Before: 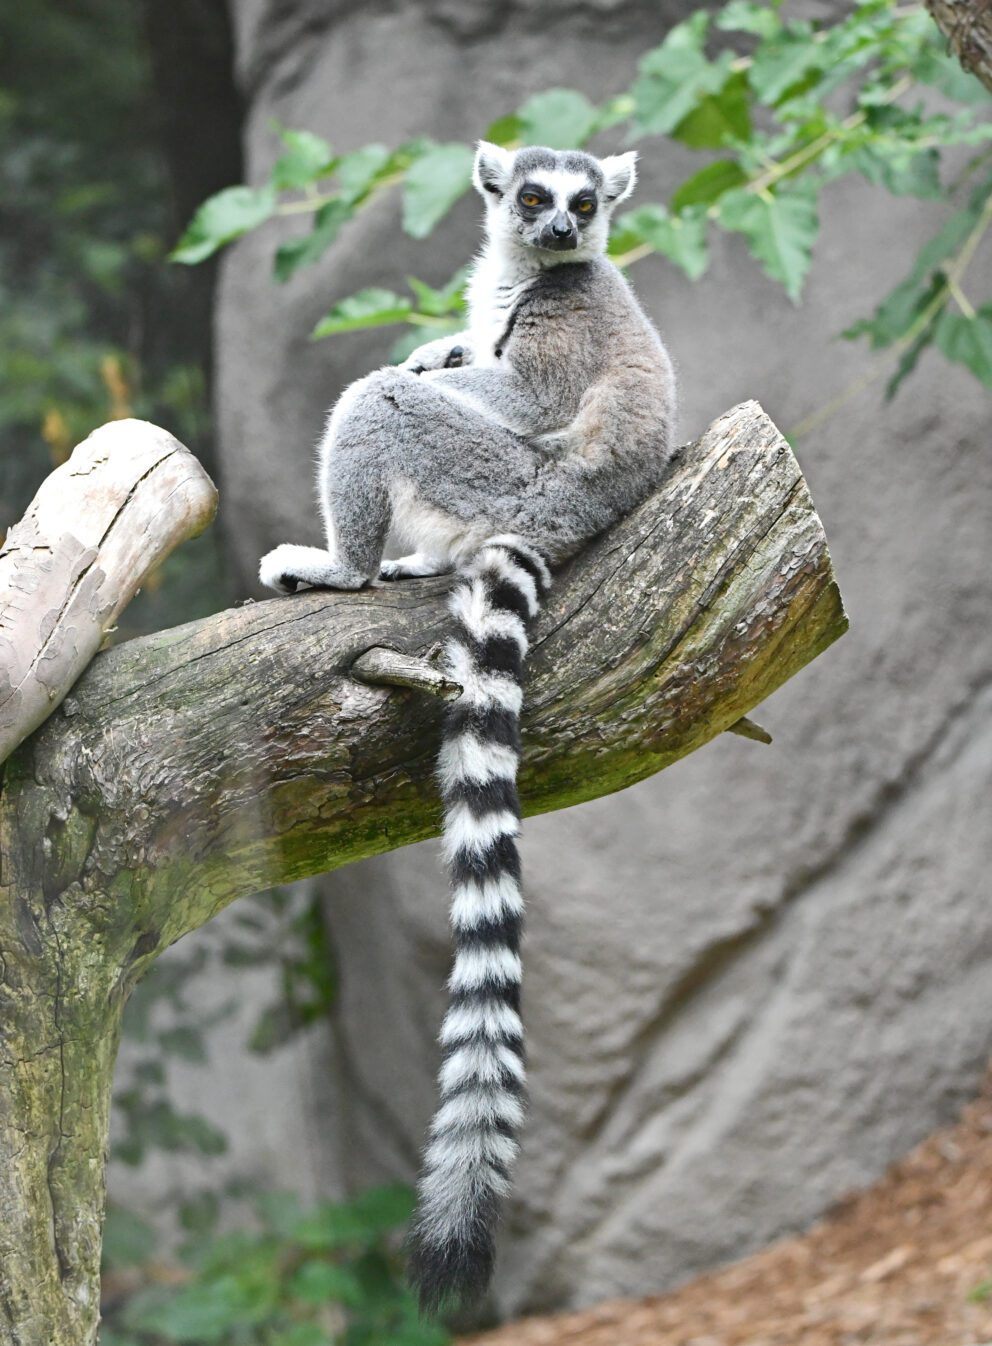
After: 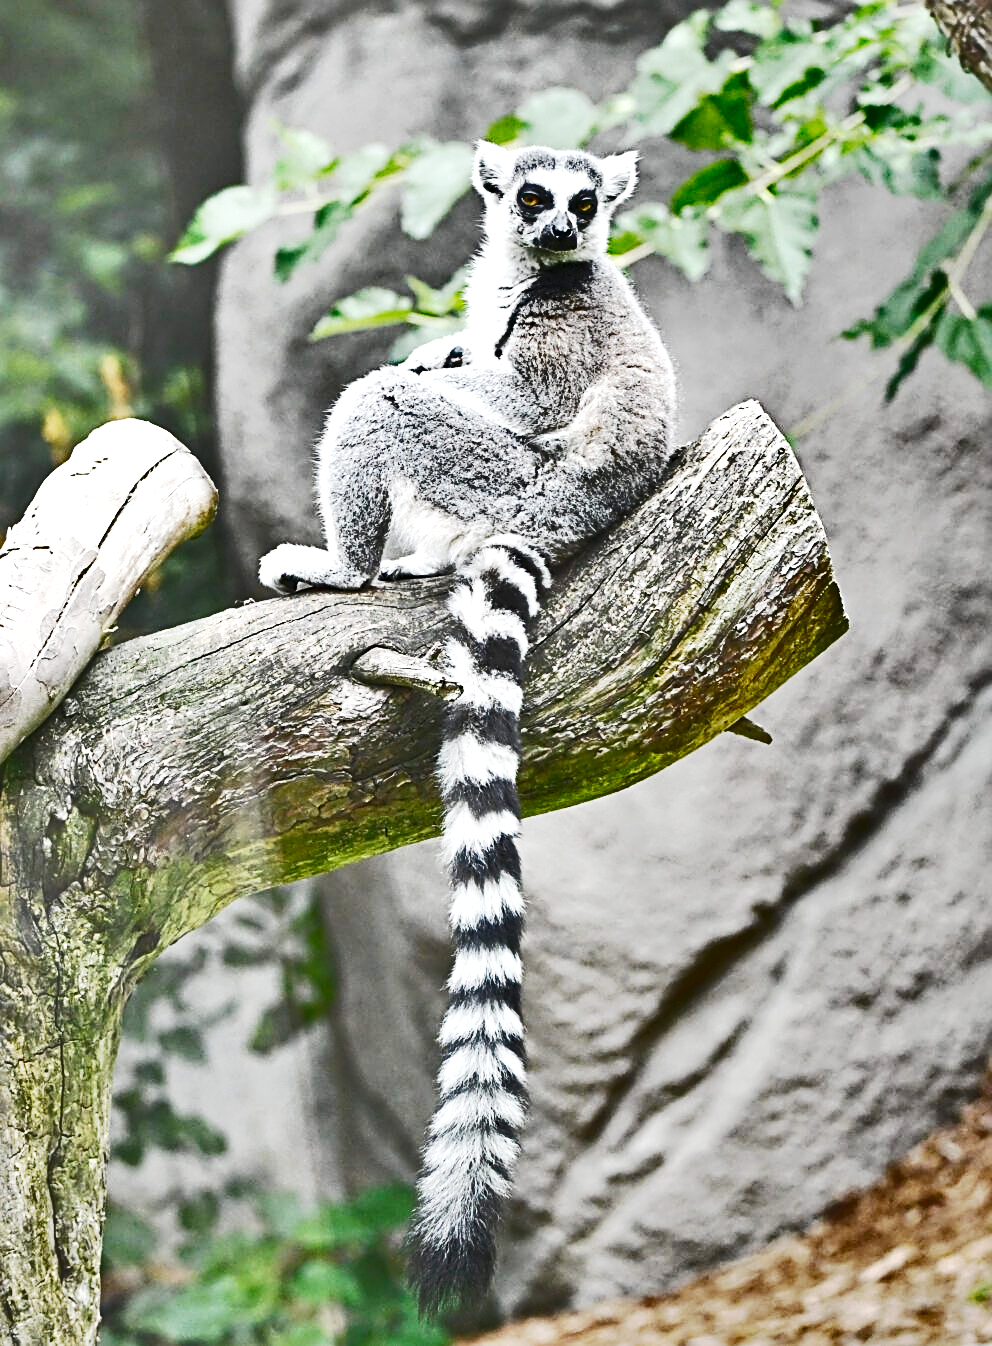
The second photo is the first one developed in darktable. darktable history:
exposure: black level correction 0, exposure 1.1 EV, compensate highlight preservation false
sharpen: radius 2.531, amount 0.628
shadows and highlights: shadows 24.5, highlights -78.15, soften with gaussian
base curve: curves: ch0 [(0, 0) (0.088, 0.125) (0.176, 0.251) (0.354, 0.501) (0.613, 0.749) (1, 0.877)], preserve colors none
